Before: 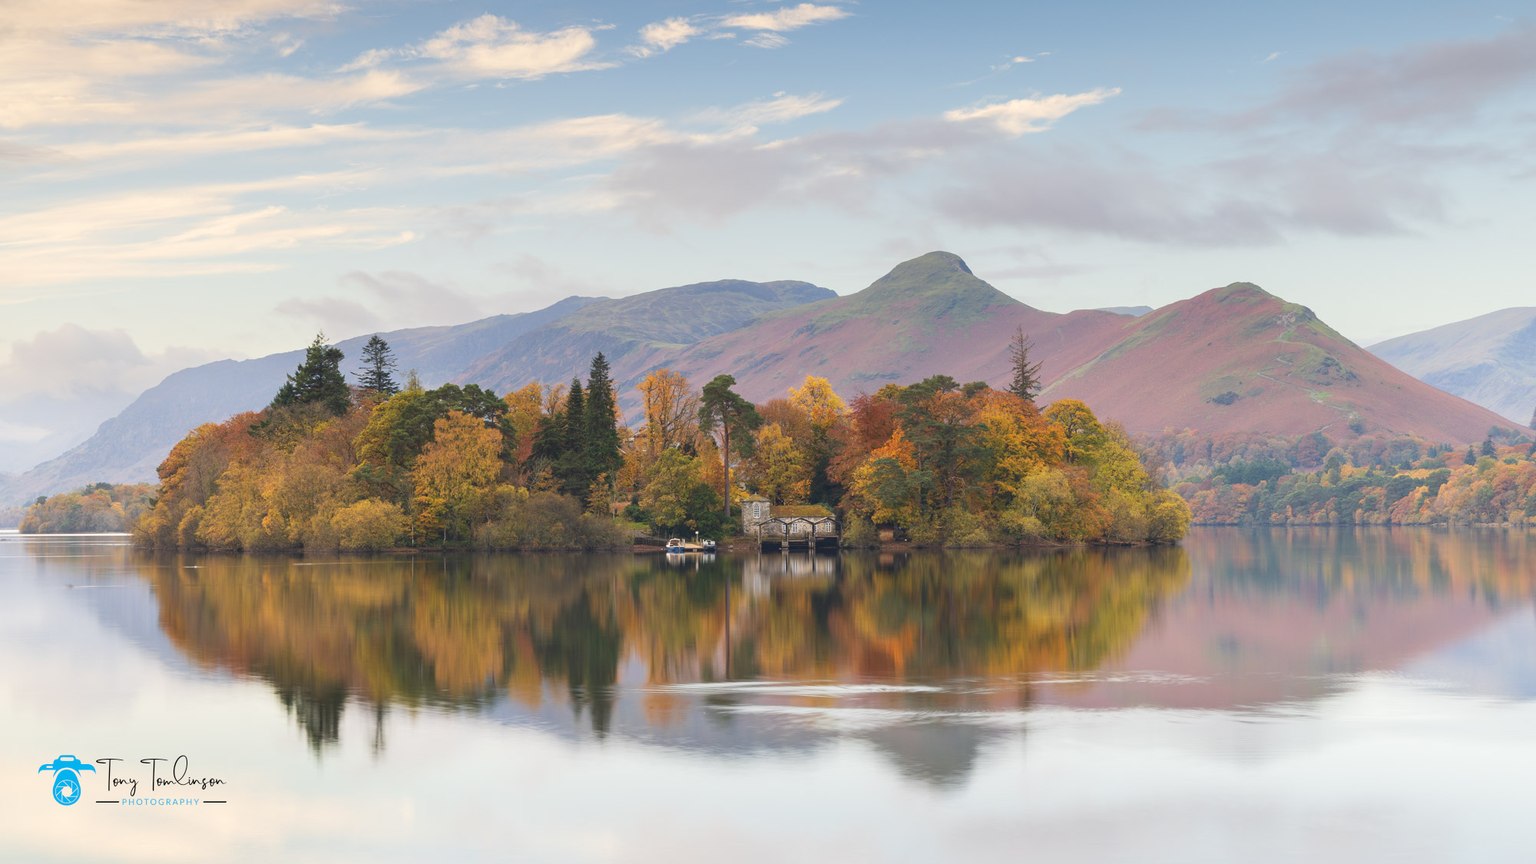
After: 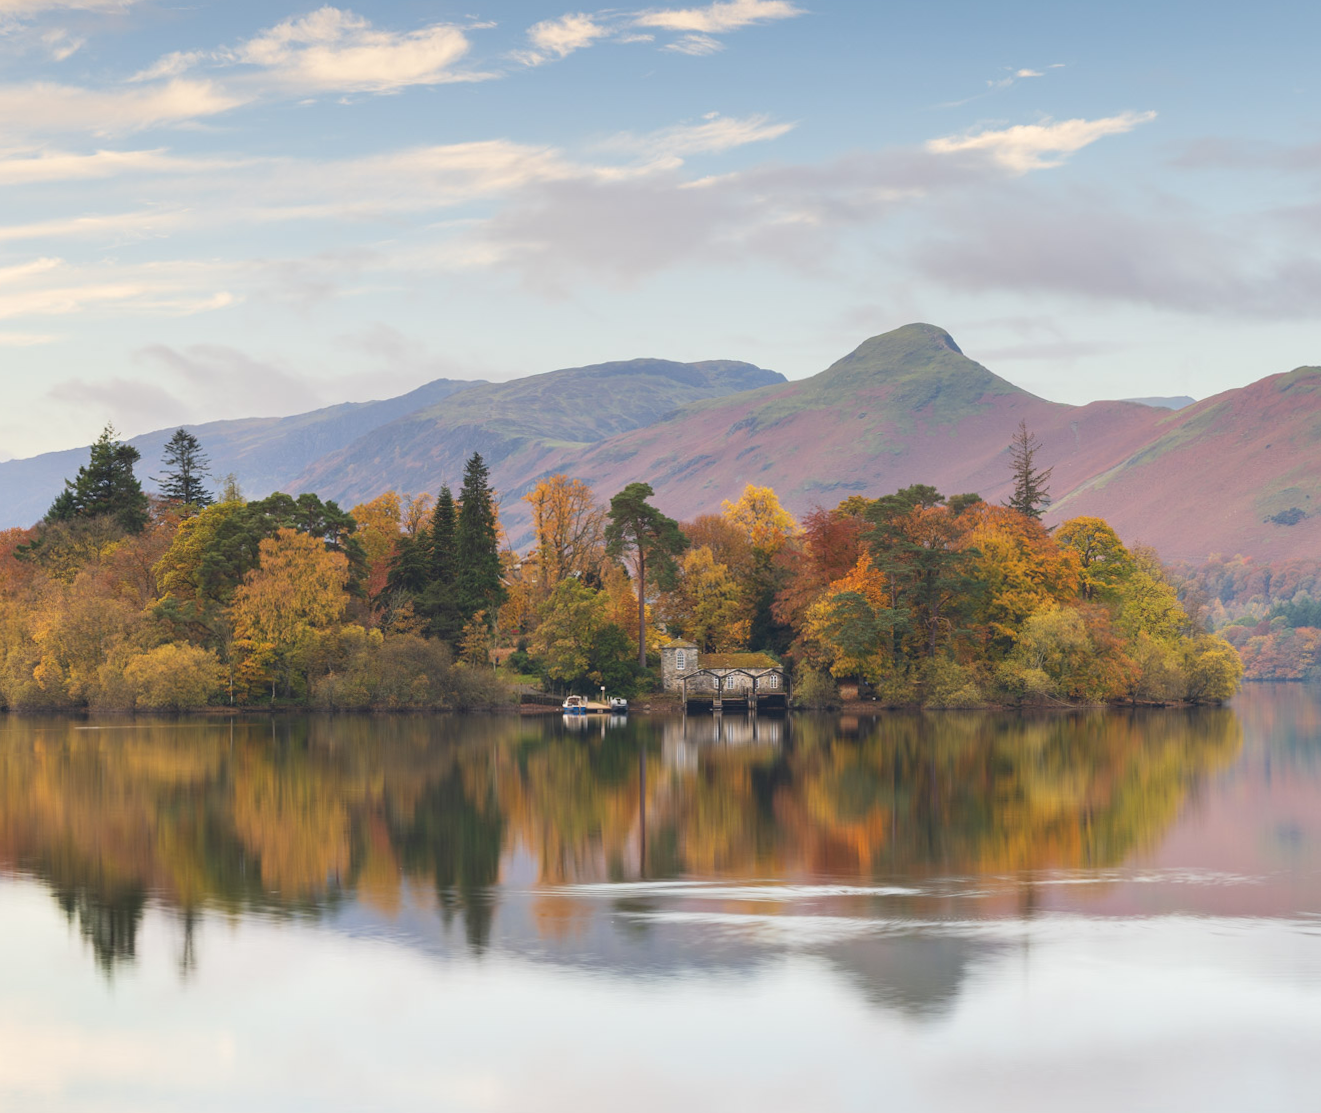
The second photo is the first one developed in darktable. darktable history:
crop and rotate: left 15.446%, right 17.836%
rotate and perspective: rotation 0.174°, lens shift (vertical) 0.013, lens shift (horizontal) 0.019, shear 0.001, automatic cropping original format, crop left 0.007, crop right 0.991, crop top 0.016, crop bottom 0.997
